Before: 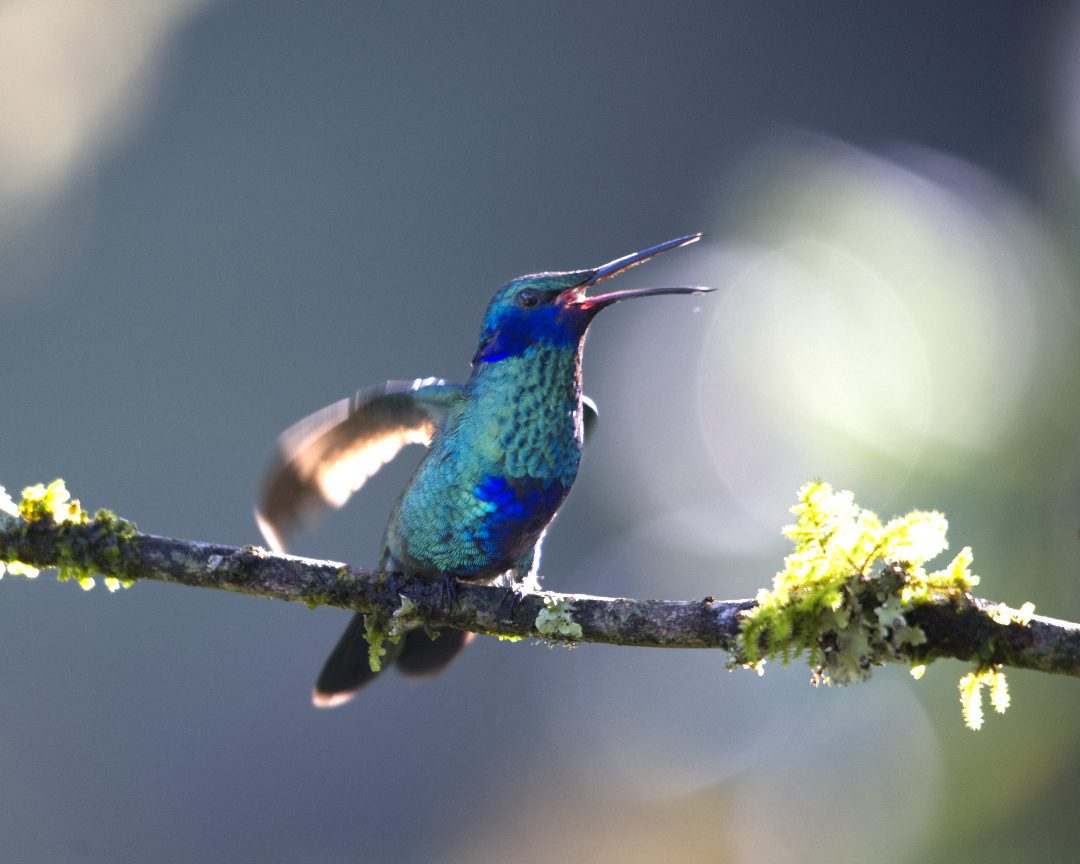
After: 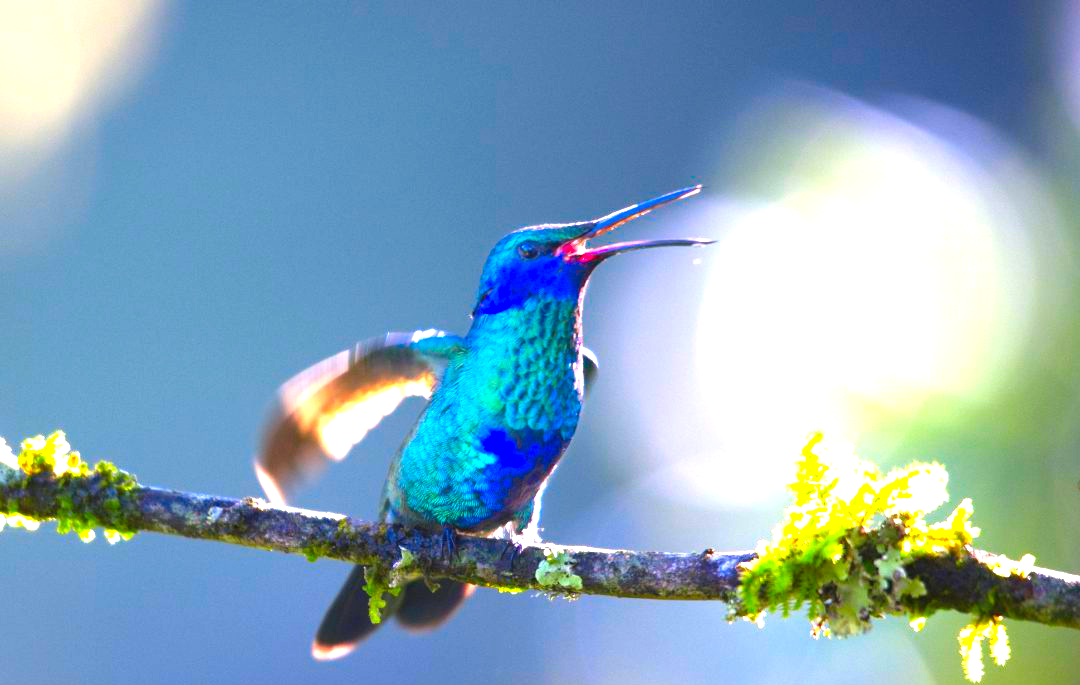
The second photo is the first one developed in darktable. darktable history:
crop and rotate: top 5.667%, bottom 14.937%
color correction: saturation 2.15
exposure: exposure 1 EV, compensate highlight preservation false
